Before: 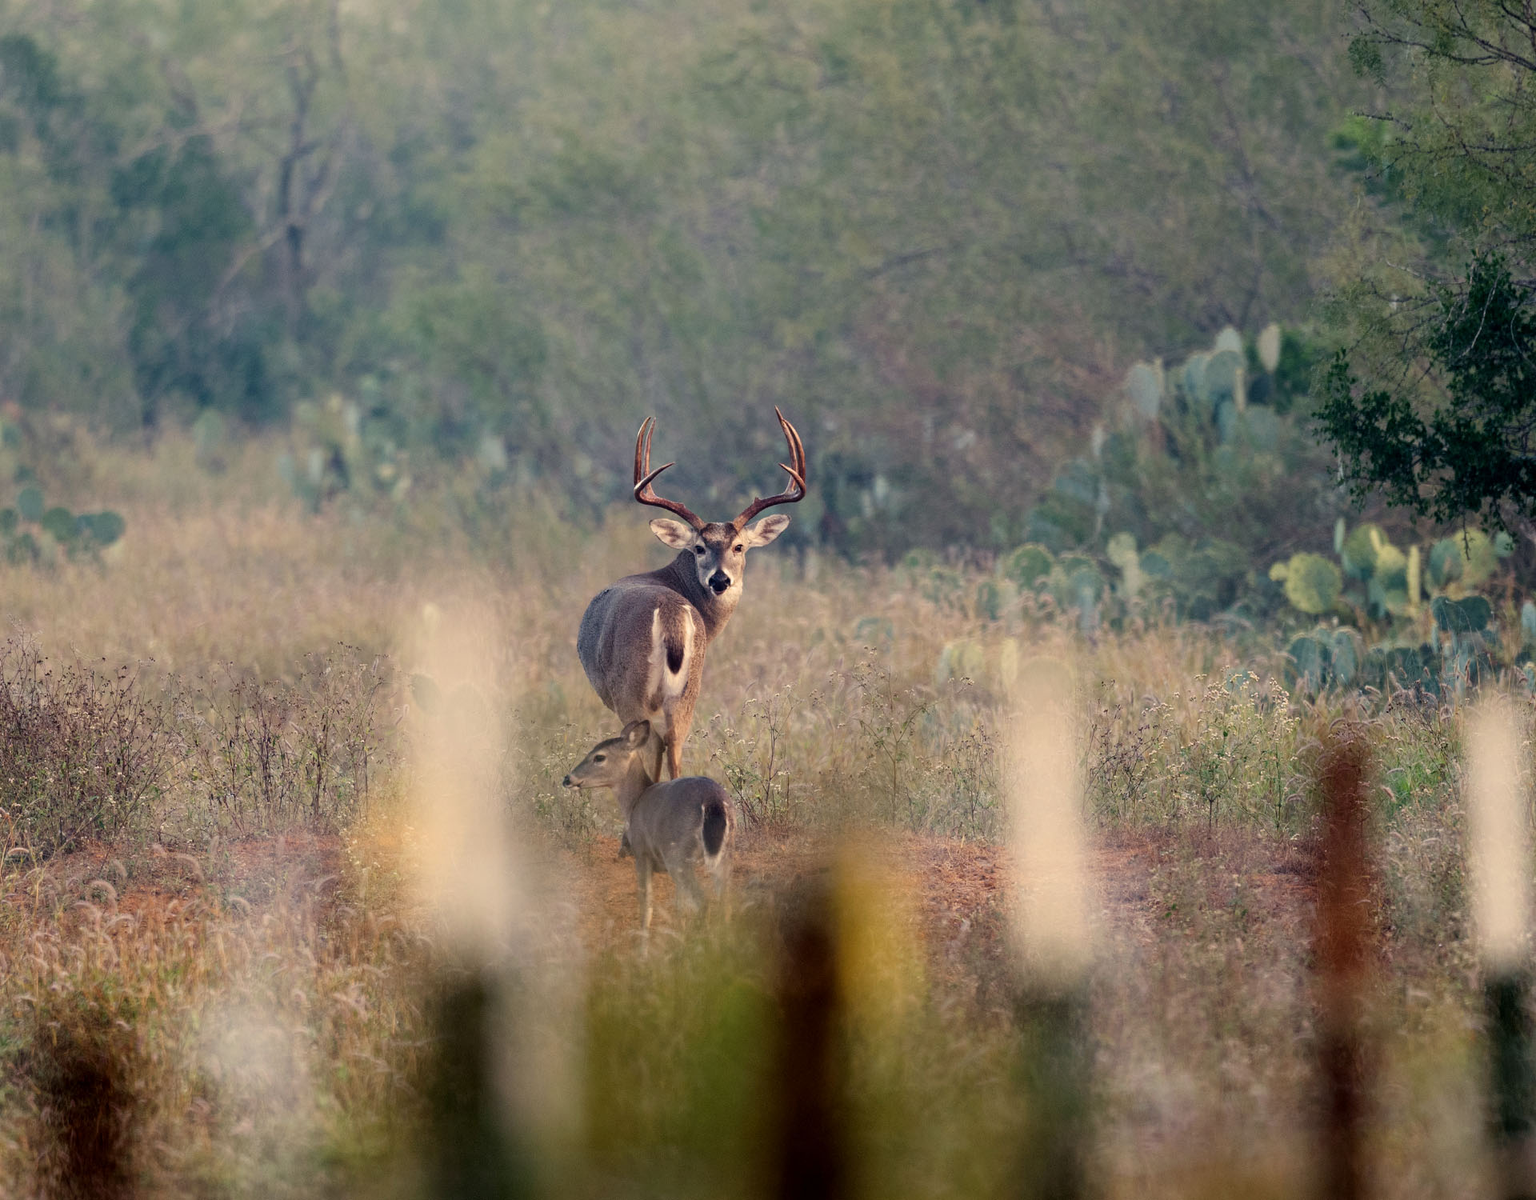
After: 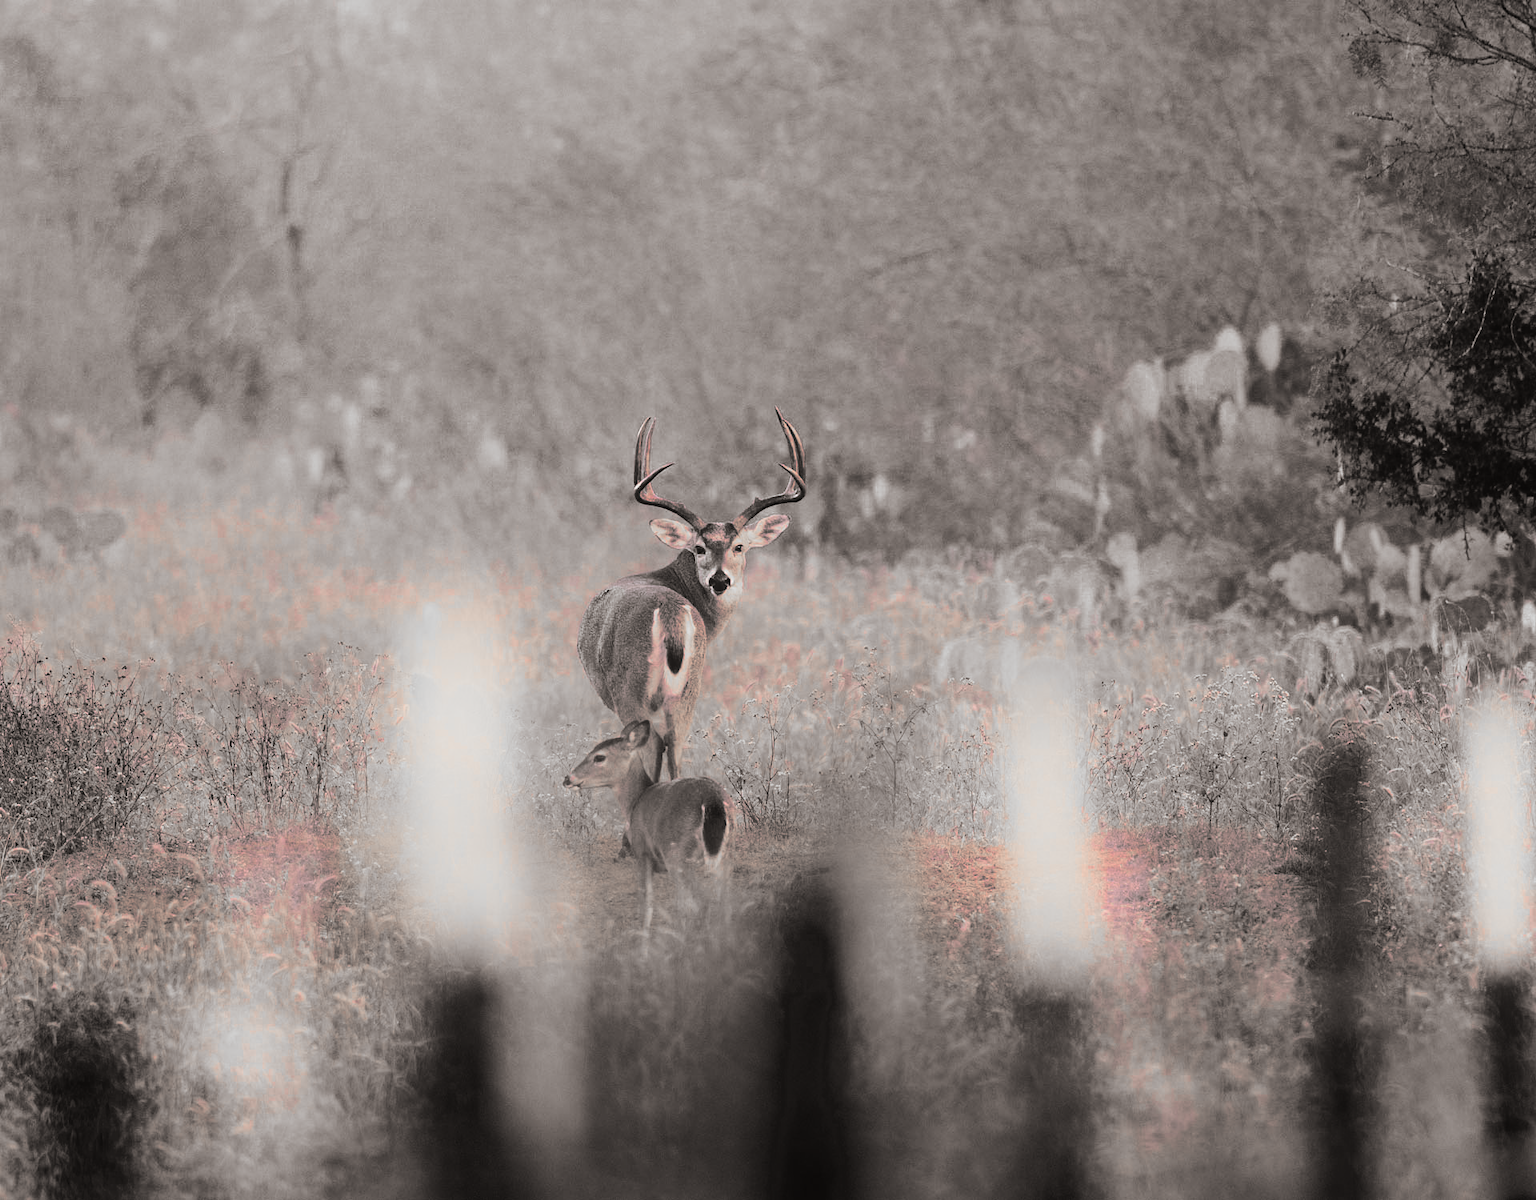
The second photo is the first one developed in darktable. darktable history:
tone curve: curves: ch0 [(0, 0.023) (0.103, 0.087) (0.295, 0.297) (0.445, 0.531) (0.553, 0.665) (0.735, 0.843) (0.994, 1)]; ch1 [(0, 0) (0.427, 0.346) (0.456, 0.426) (0.484, 0.483) (0.509, 0.514) (0.535, 0.56) (0.581, 0.632) (0.646, 0.715) (1, 1)]; ch2 [(0, 0) (0.369, 0.388) (0.449, 0.431) (0.501, 0.495) (0.533, 0.518) (0.572, 0.612) (0.677, 0.752) (1, 1)], color space Lab, independent channels, preserve colors none
split-toning: shadows › hue 26°, shadows › saturation 0.09, highlights › hue 40°, highlights › saturation 0.18, balance -63, compress 0%
bloom: on, module defaults
color zones: curves: ch0 [(0, 0.352) (0.143, 0.407) (0.286, 0.386) (0.429, 0.431) (0.571, 0.829) (0.714, 0.853) (0.857, 0.833) (1, 0.352)]; ch1 [(0, 0.604) (0.072, 0.726) (0.096, 0.608) (0.205, 0.007) (0.571, -0.006) (0.839, -0.013) (0.857, -0.012) (1, 0.604)]
